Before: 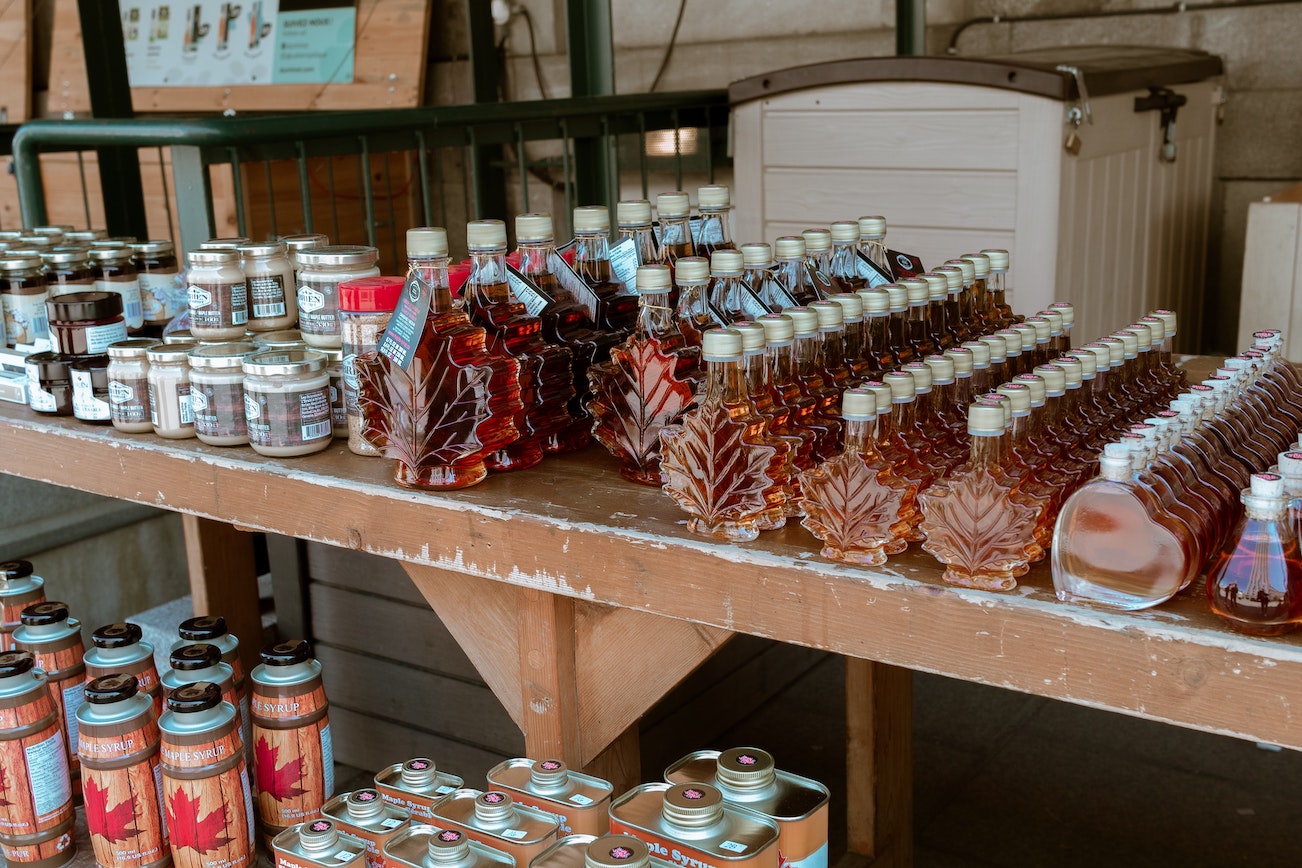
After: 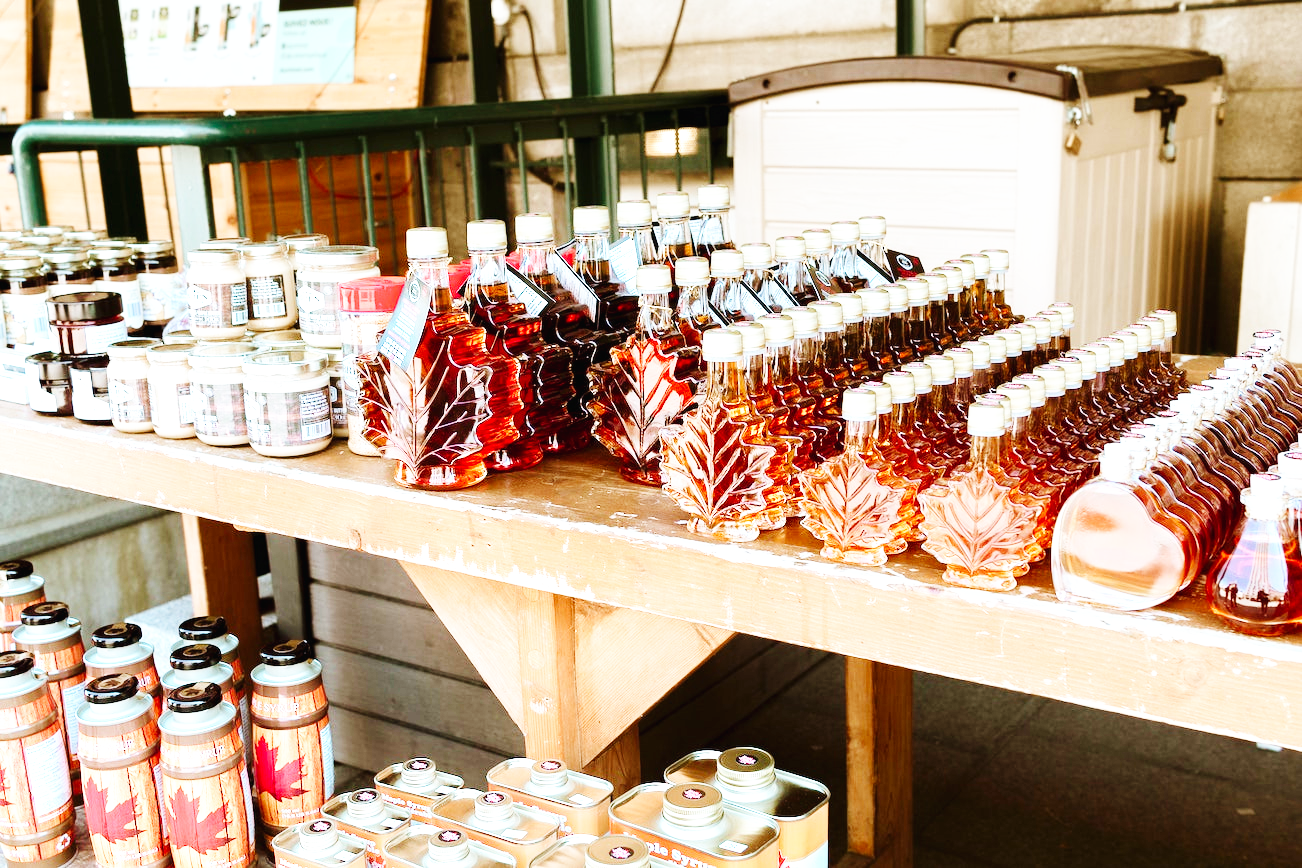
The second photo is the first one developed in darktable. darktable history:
base curve: curves: ch0 [(0, 0.003) (0.001, 0.002) (0.006, 0.004) (0.02, 0.022) (0.048, 0.086) (0.094, 0.234) (0.162, 0.431) (0.258, 0.629) (0.385, 0.8) (0.548, 0.918) (0.751, 0.988) (1, 1)], preserve colors none
exposure: black level correction 0, exposure 1.001 EV, compensate highlight preservation false
